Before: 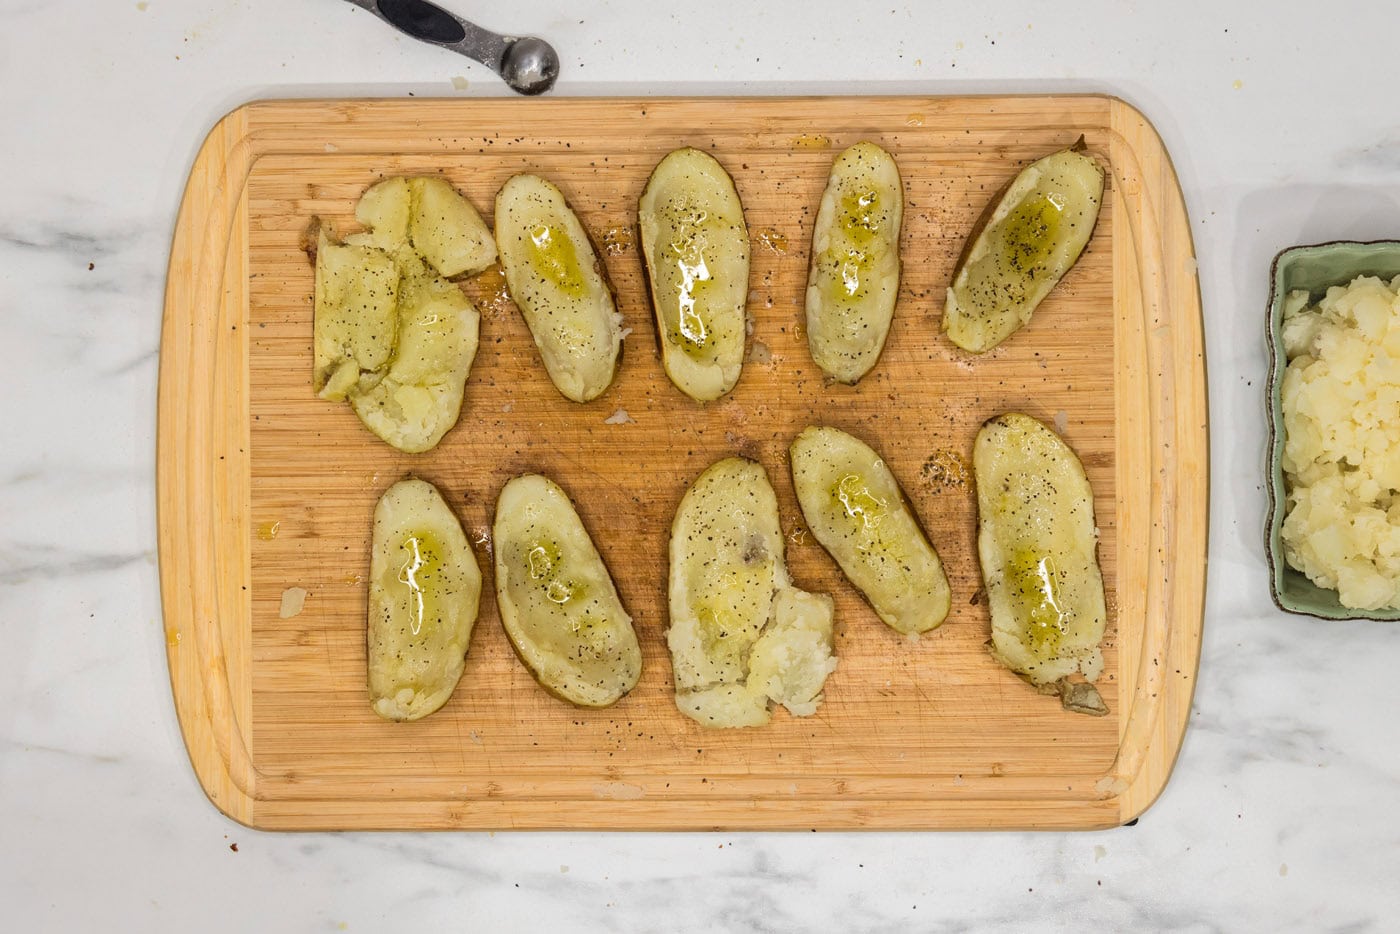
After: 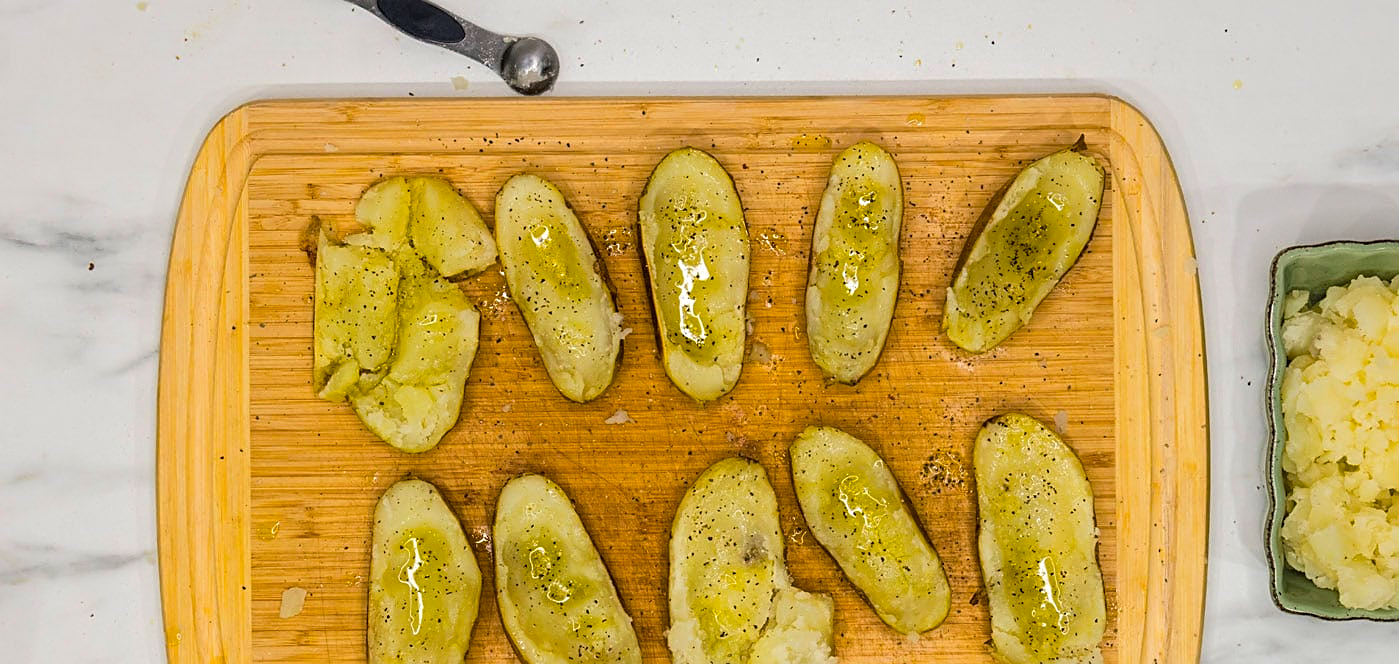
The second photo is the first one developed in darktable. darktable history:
color balance rgb: shadows lift › chroma 2.034%, shadows lift › hue 214.2°, linear chroma grading › global chroma 14.853%, perceptual saturation grading › global saturation 14.987%, global vibrance 9.405%
sharpen: on, module defaults
crop: right 0%, bottom 28.823%
